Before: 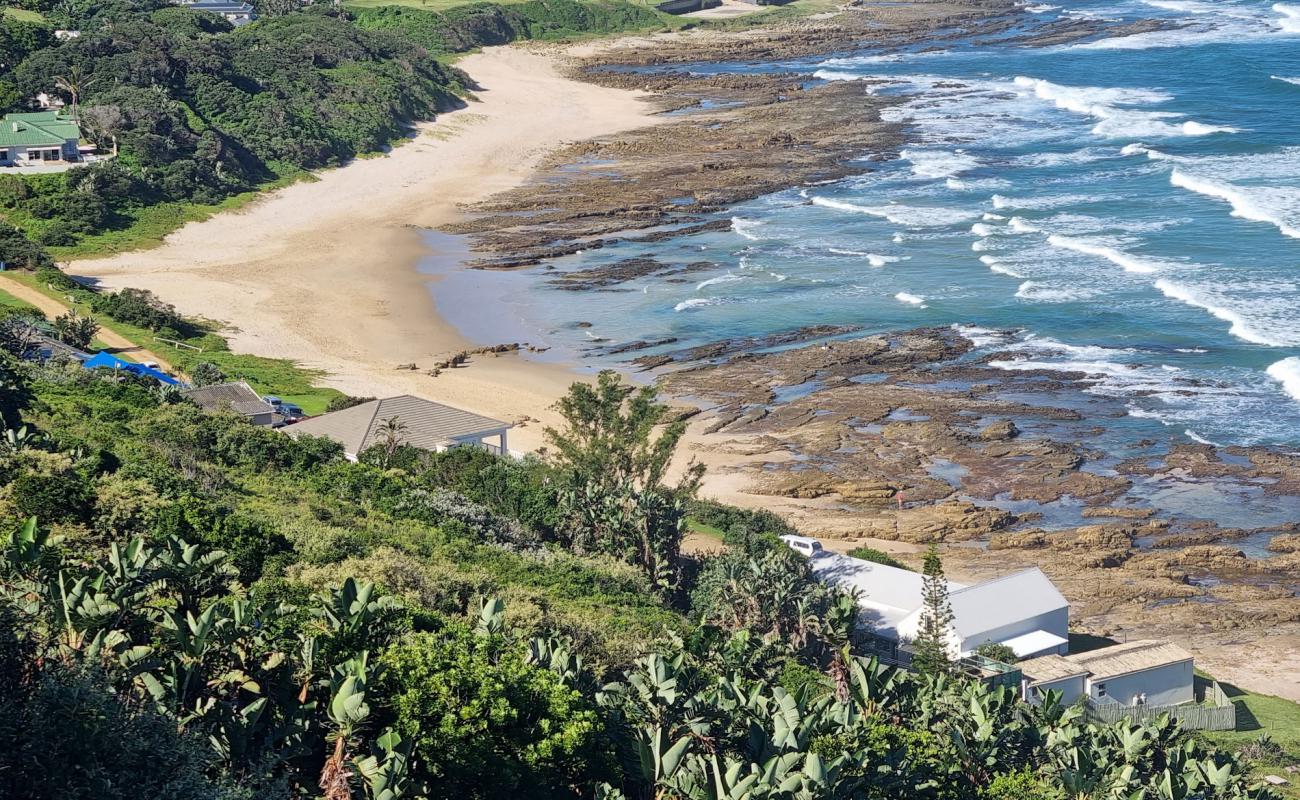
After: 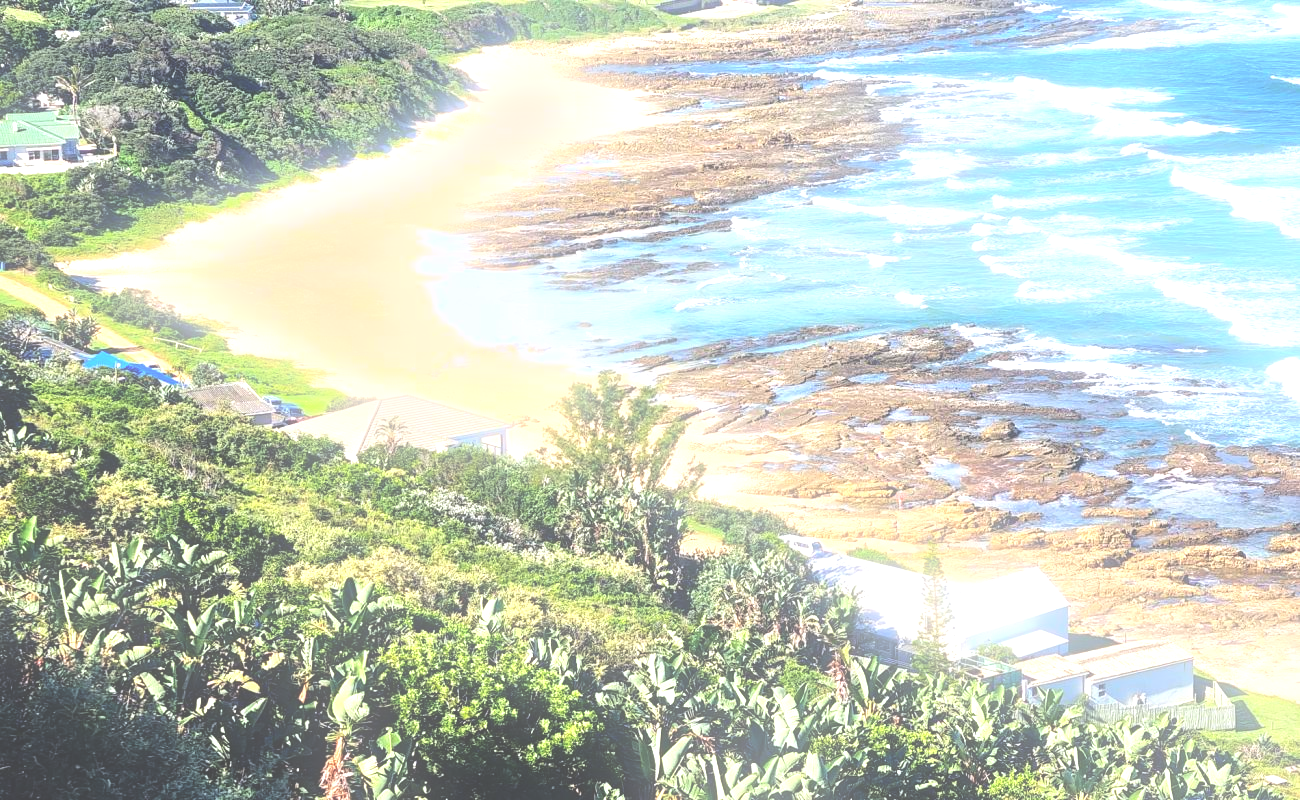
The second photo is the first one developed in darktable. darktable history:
exposure: black level correction -0.023, exposure 1.397 EV, compensate highlight preservation false
bloom: size 9%, threshold 100%, strength 7%
